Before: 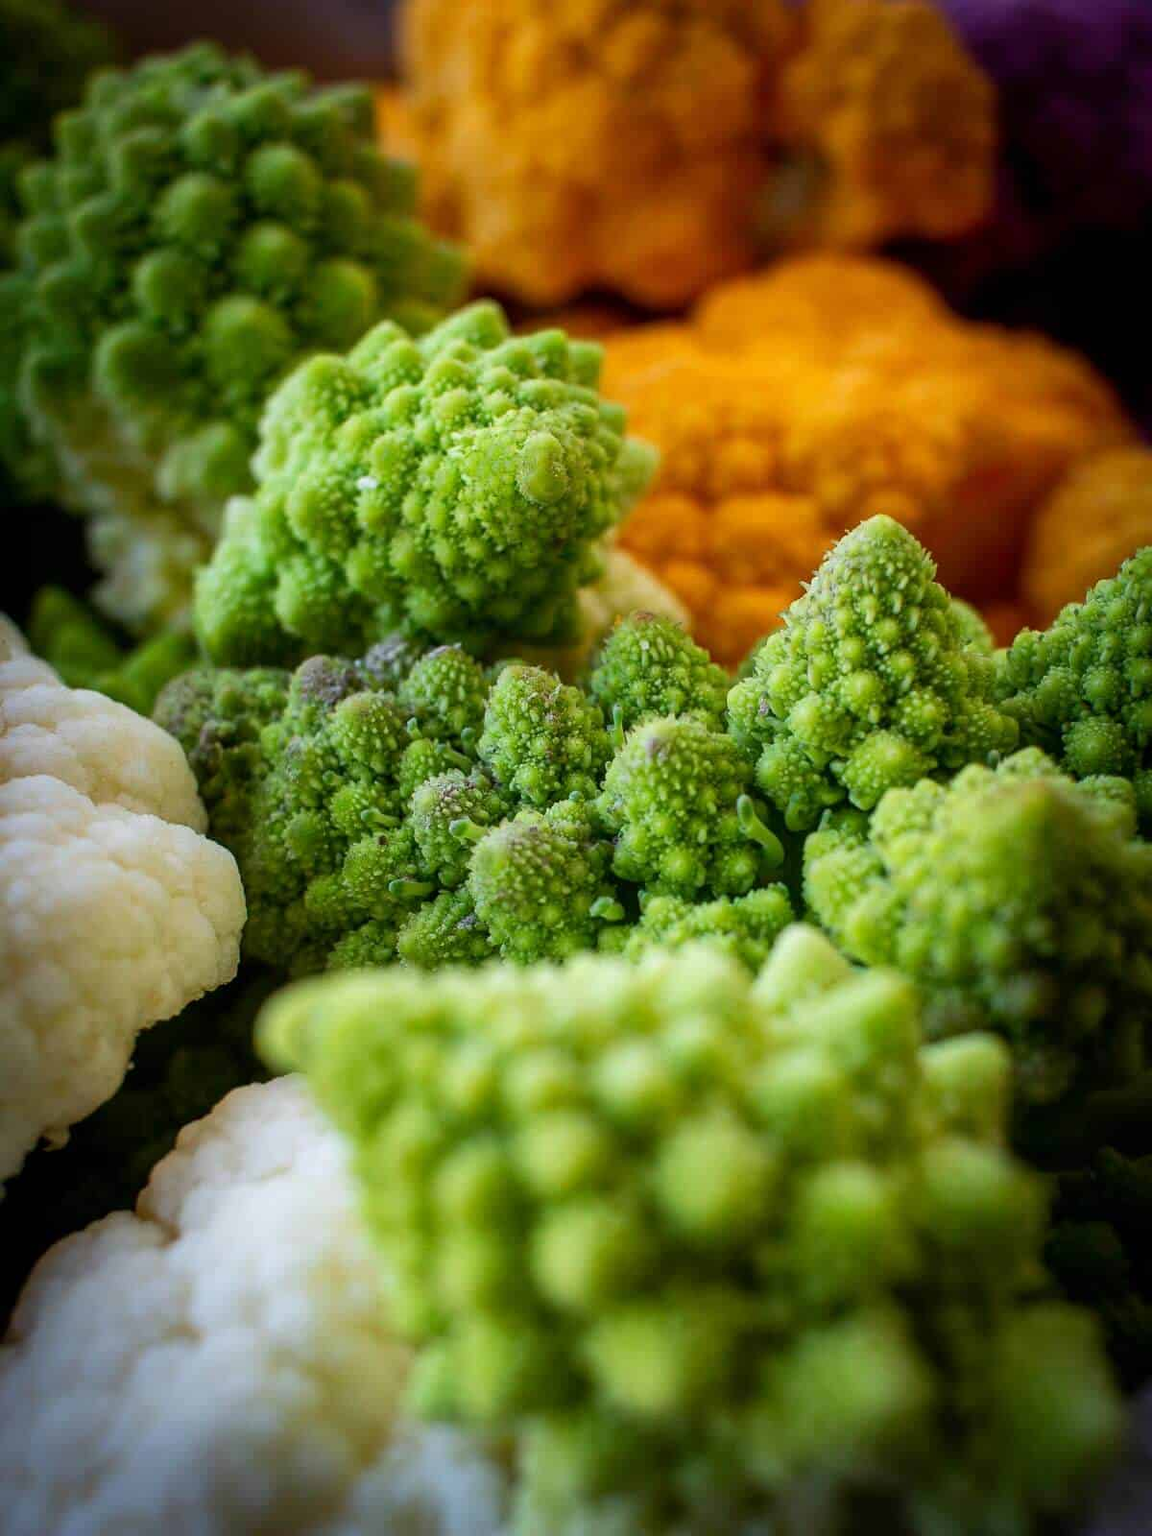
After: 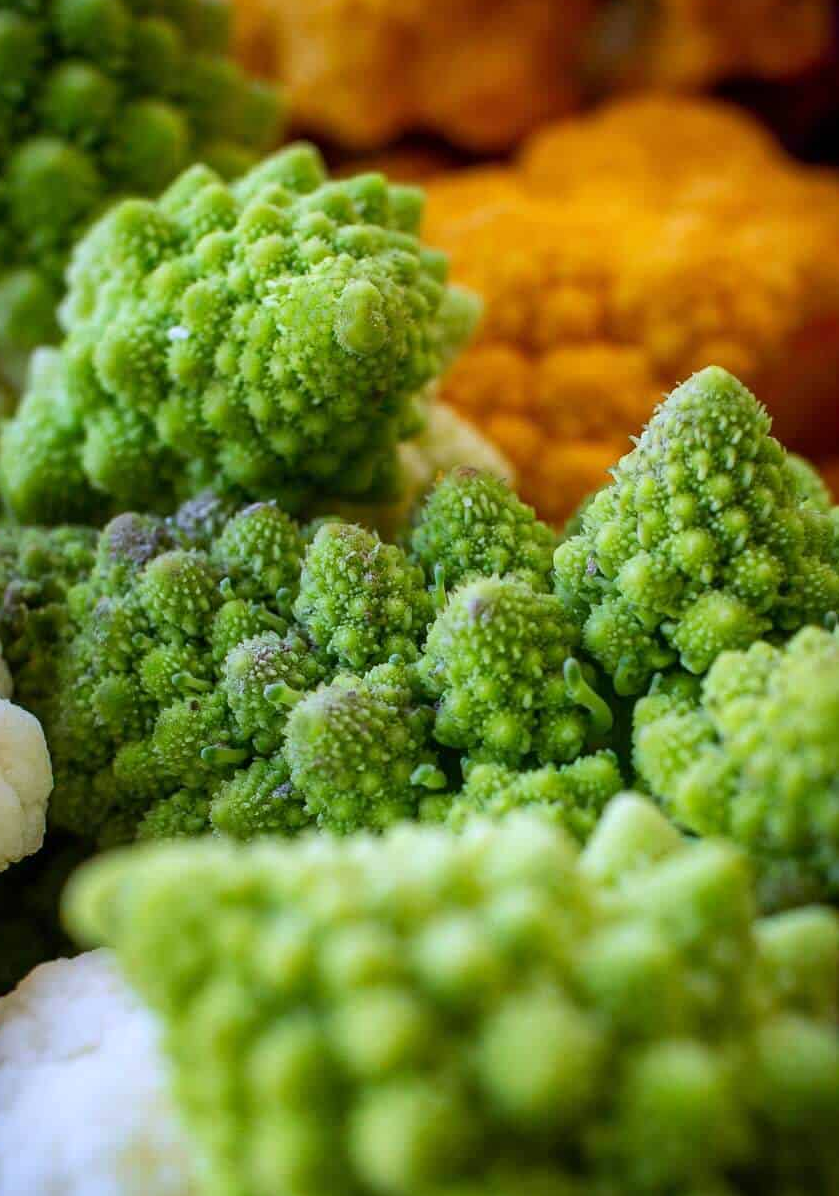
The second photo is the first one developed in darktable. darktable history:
tone equalizer: on, module defaults
crop and rotate: left 17.046%, top 10.659%, right 12.989%, bottom 14.553%
white balance: red 0.967, blue 1.119, emerald 0.756
